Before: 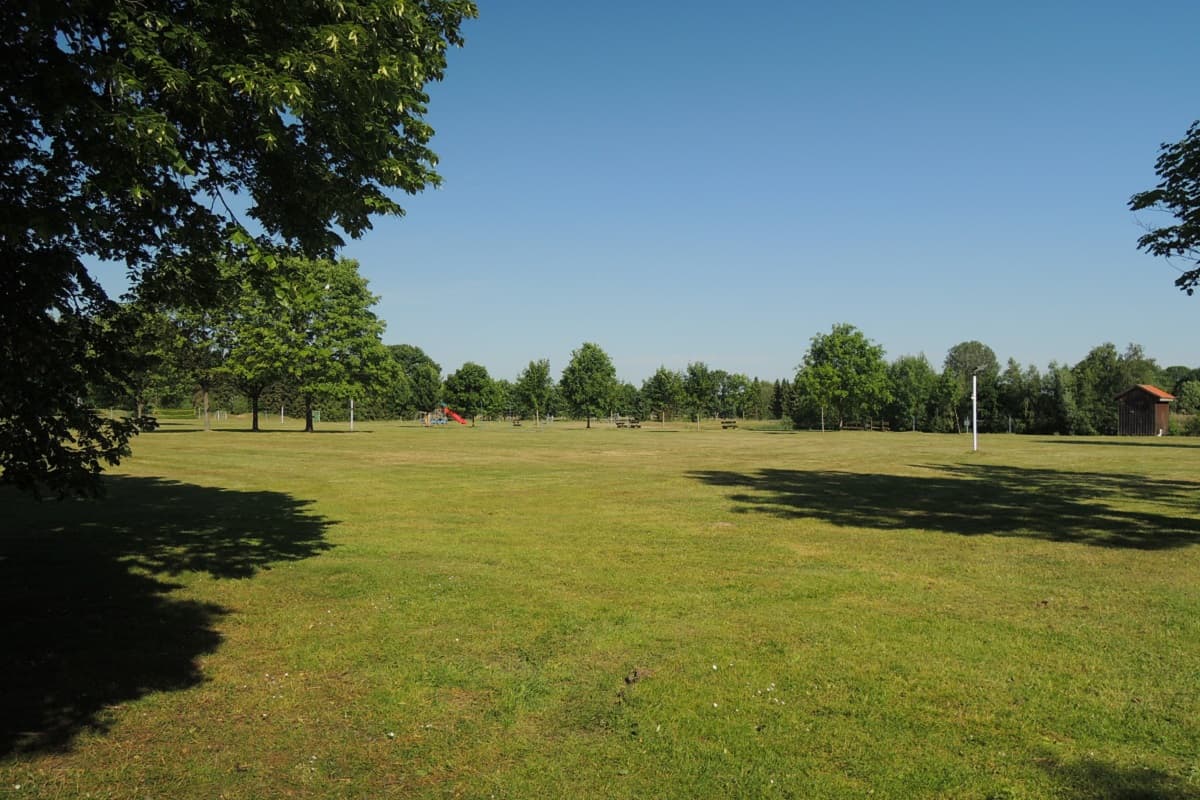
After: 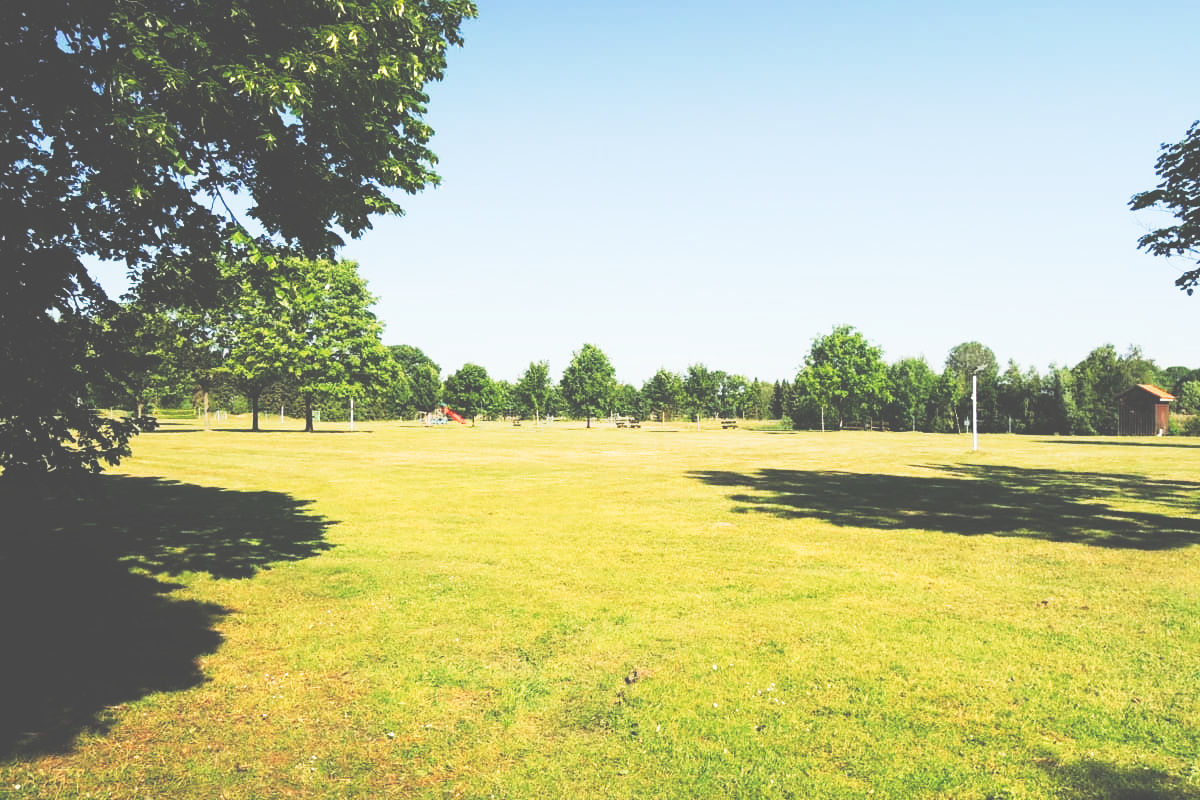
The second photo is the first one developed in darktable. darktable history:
base curve: curves: ch0 [(0, 0.036) (0.007, 0.037) (0.604, 0.887) (1, 1)], preserve colors none
tone curve: curves: ch0 [(0, 0) (0.003, 0.004) (0.011, 0.015) (0.025, 0.034) (0.044, 0.061) (0.069, 0.095) (0.1, 0.137) (0.136, 0.186) (0.177, 0.243) (0.224, 0.307) (0.277, 0.416) (0.335, 0.533) (0.399, 0.641) (0.468, 0.748) (0.543, 0.829) (0.623, 0.886) (0.709, 0.924) (0.801, 0.951) (0.898, 0.975) (1, 1)], preserve colors none
